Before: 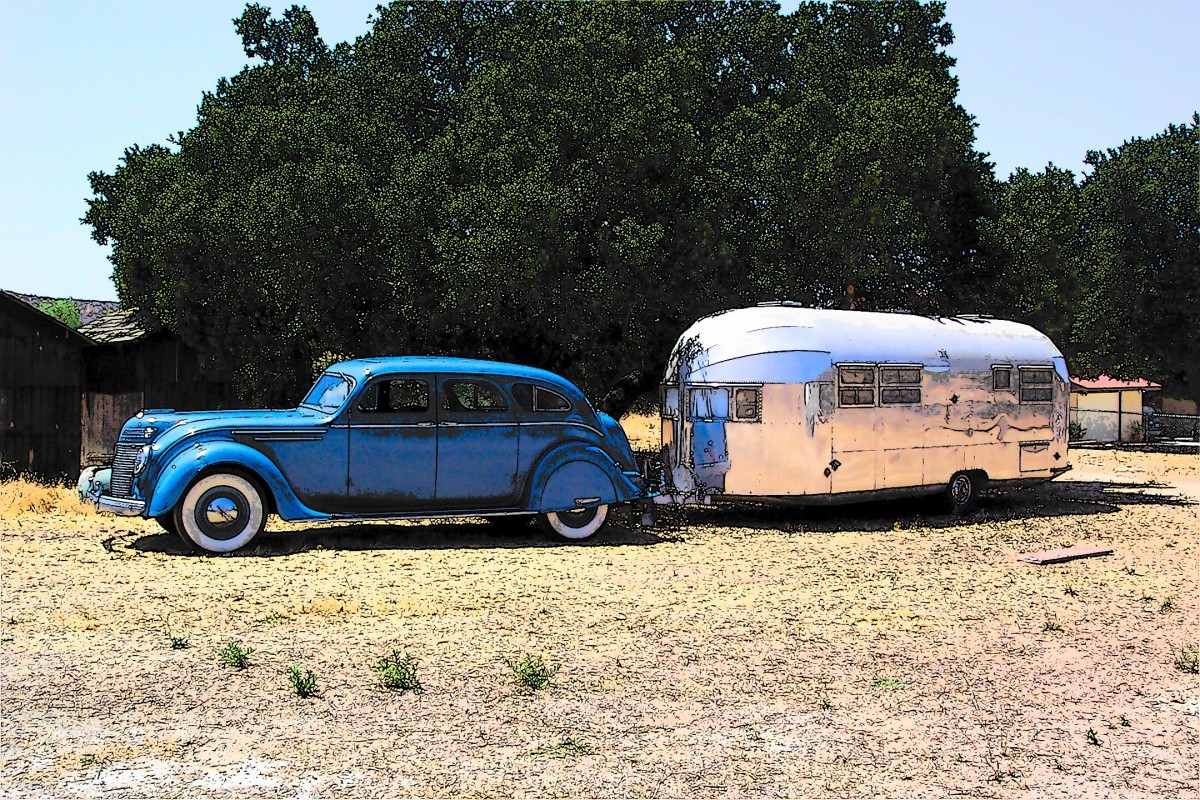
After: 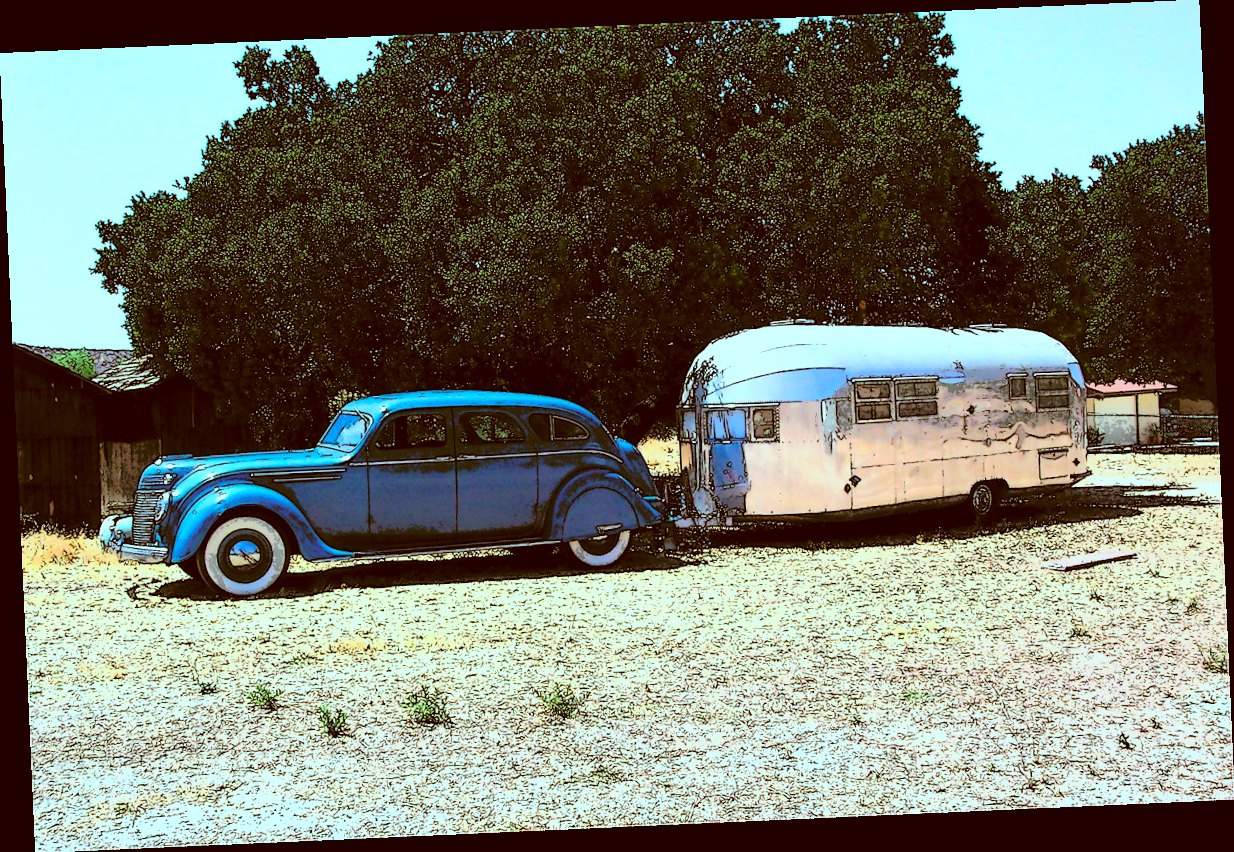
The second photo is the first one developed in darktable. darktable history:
rotate and perspective: rotation -2.56°, automatic cropping off
color correction: highlights a* -14.62, highlights b* -16.22, shadows a* 10.12, shadows b* 29.4
tone curve: curves: ch0 [(0, 0) (0.003, 0.002) (0.011, 0.01) (0.025, 0.022) (0.044, 0.039) (0.069, 0.061) (0.1, 0.088) (0.136, 0.126) (0.177, 0.167) (0.224, 0.211) (0.277, 0.27) (0.335, 0.335) (0.399, 0.407) (0.468, 0.485) (0.543, 0.569) (0.623, 0.659) (0.709, 0.756) (0.801, 0.851) (0.898, 0.961) (1, 1)], preserve colors none
